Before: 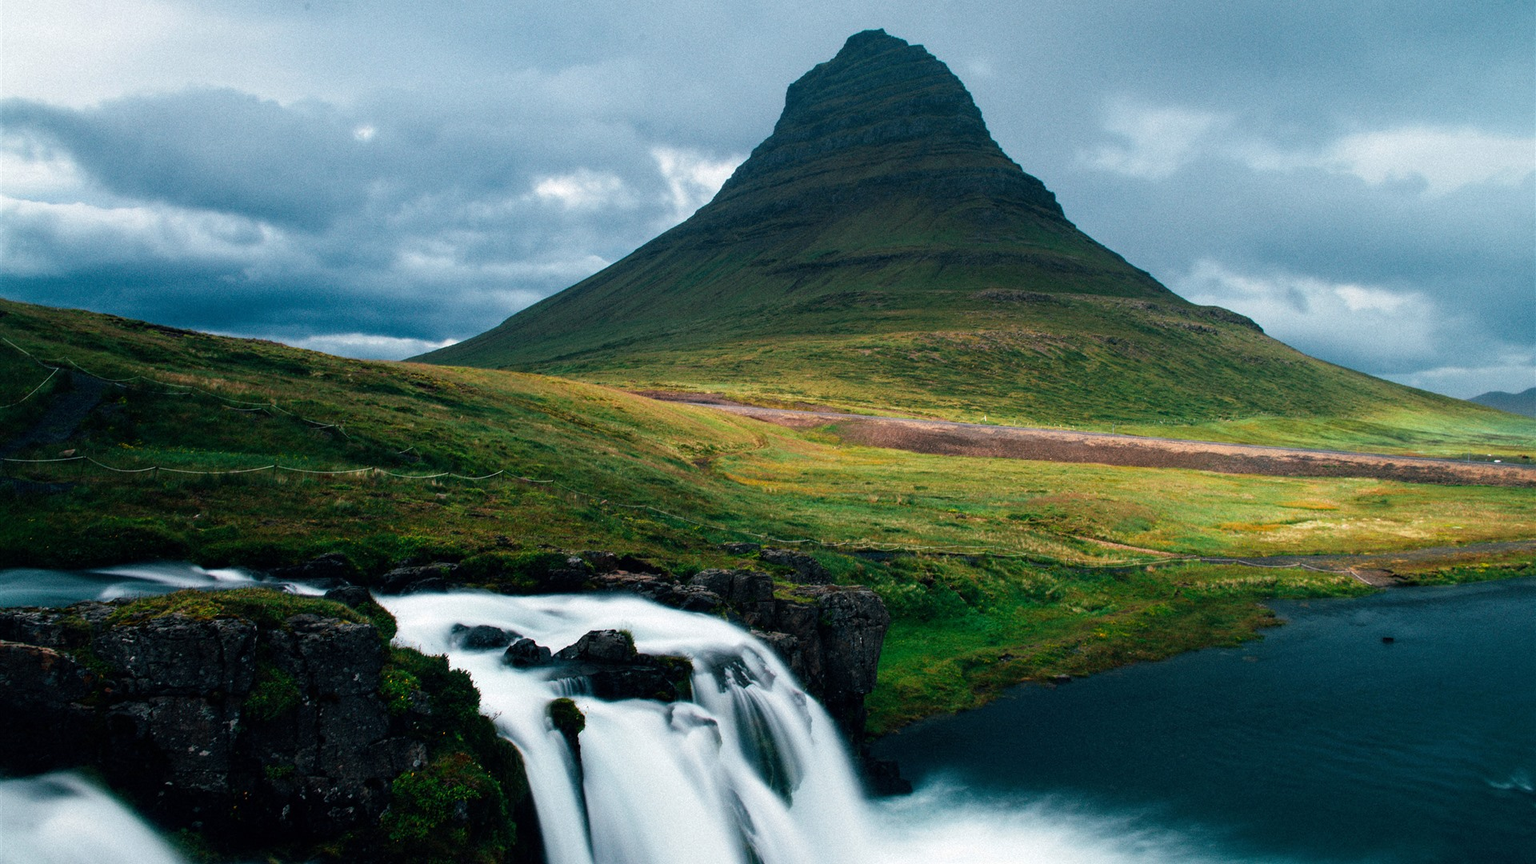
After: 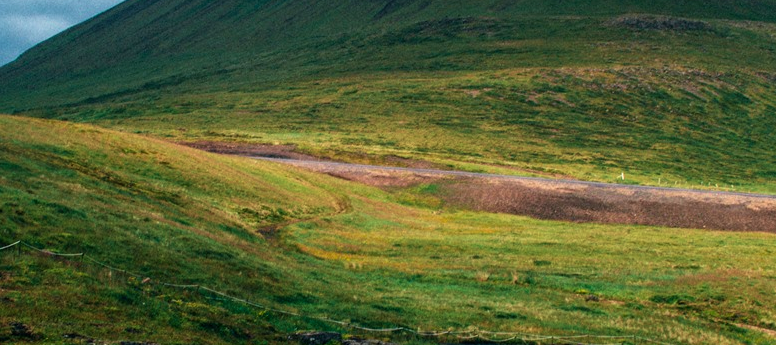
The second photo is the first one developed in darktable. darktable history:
crop: left 31.751%, top 32.172%, right 27.8%, bottom 35.83%
velvia: on, module defaults
